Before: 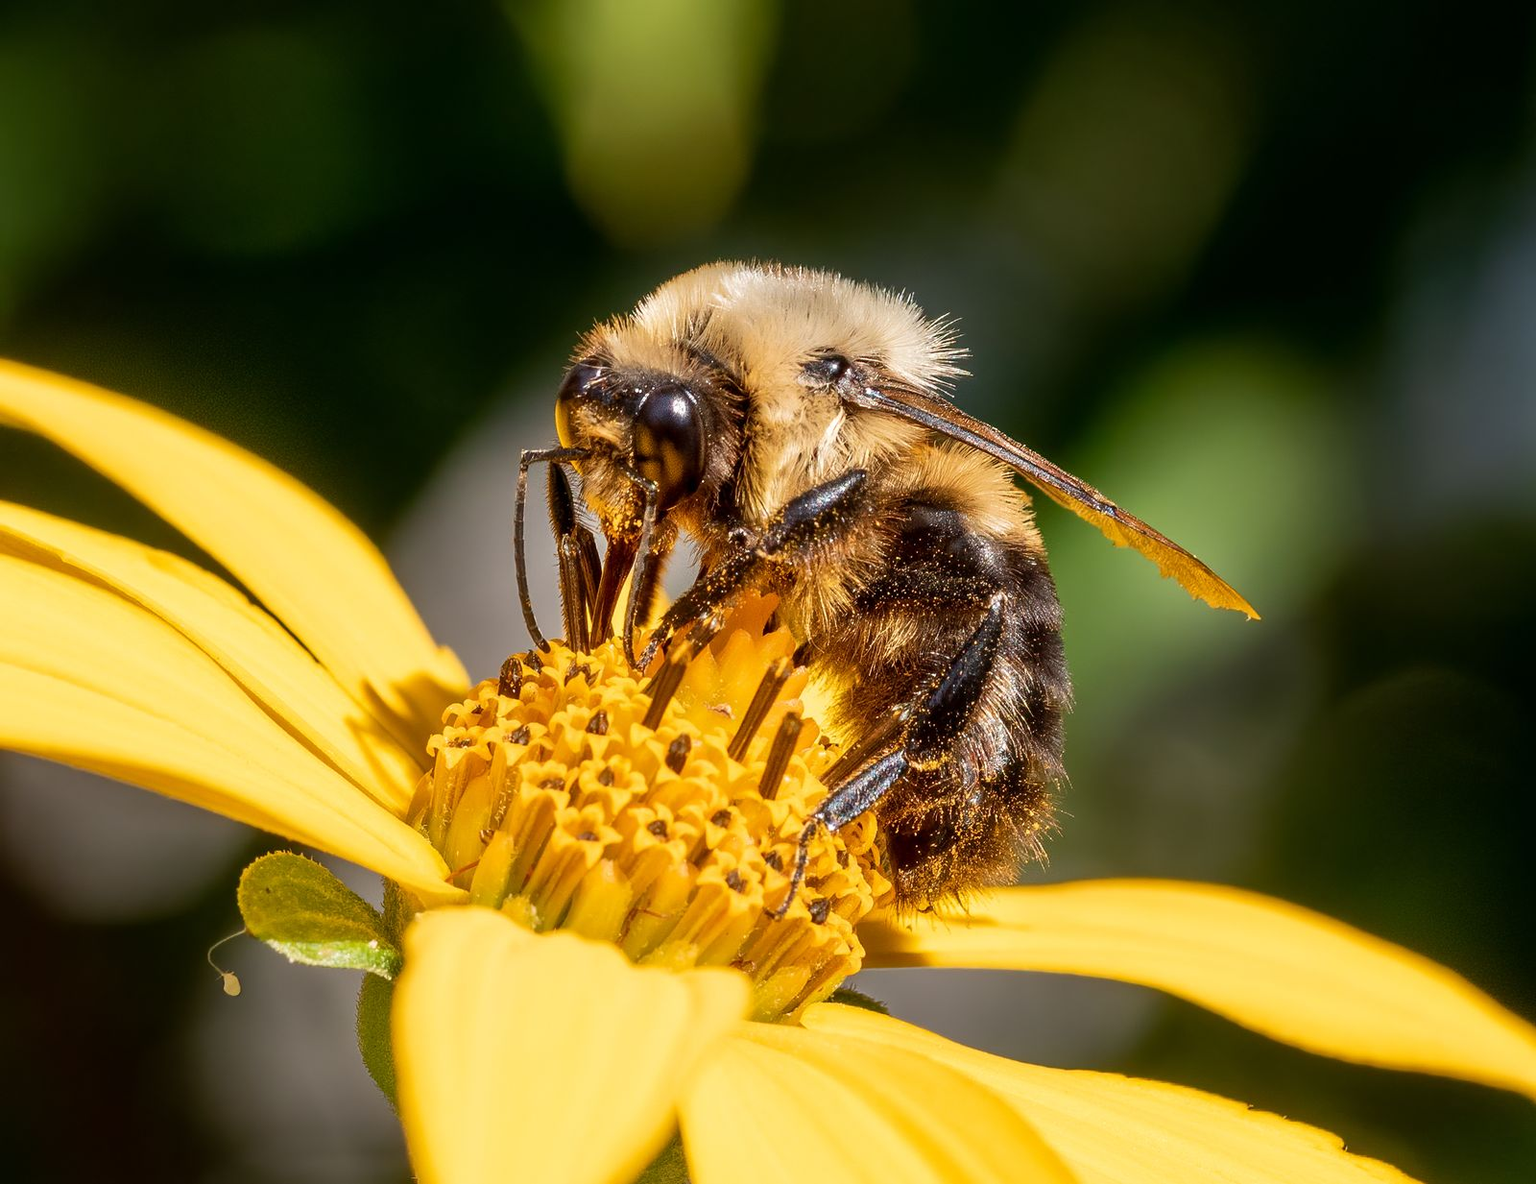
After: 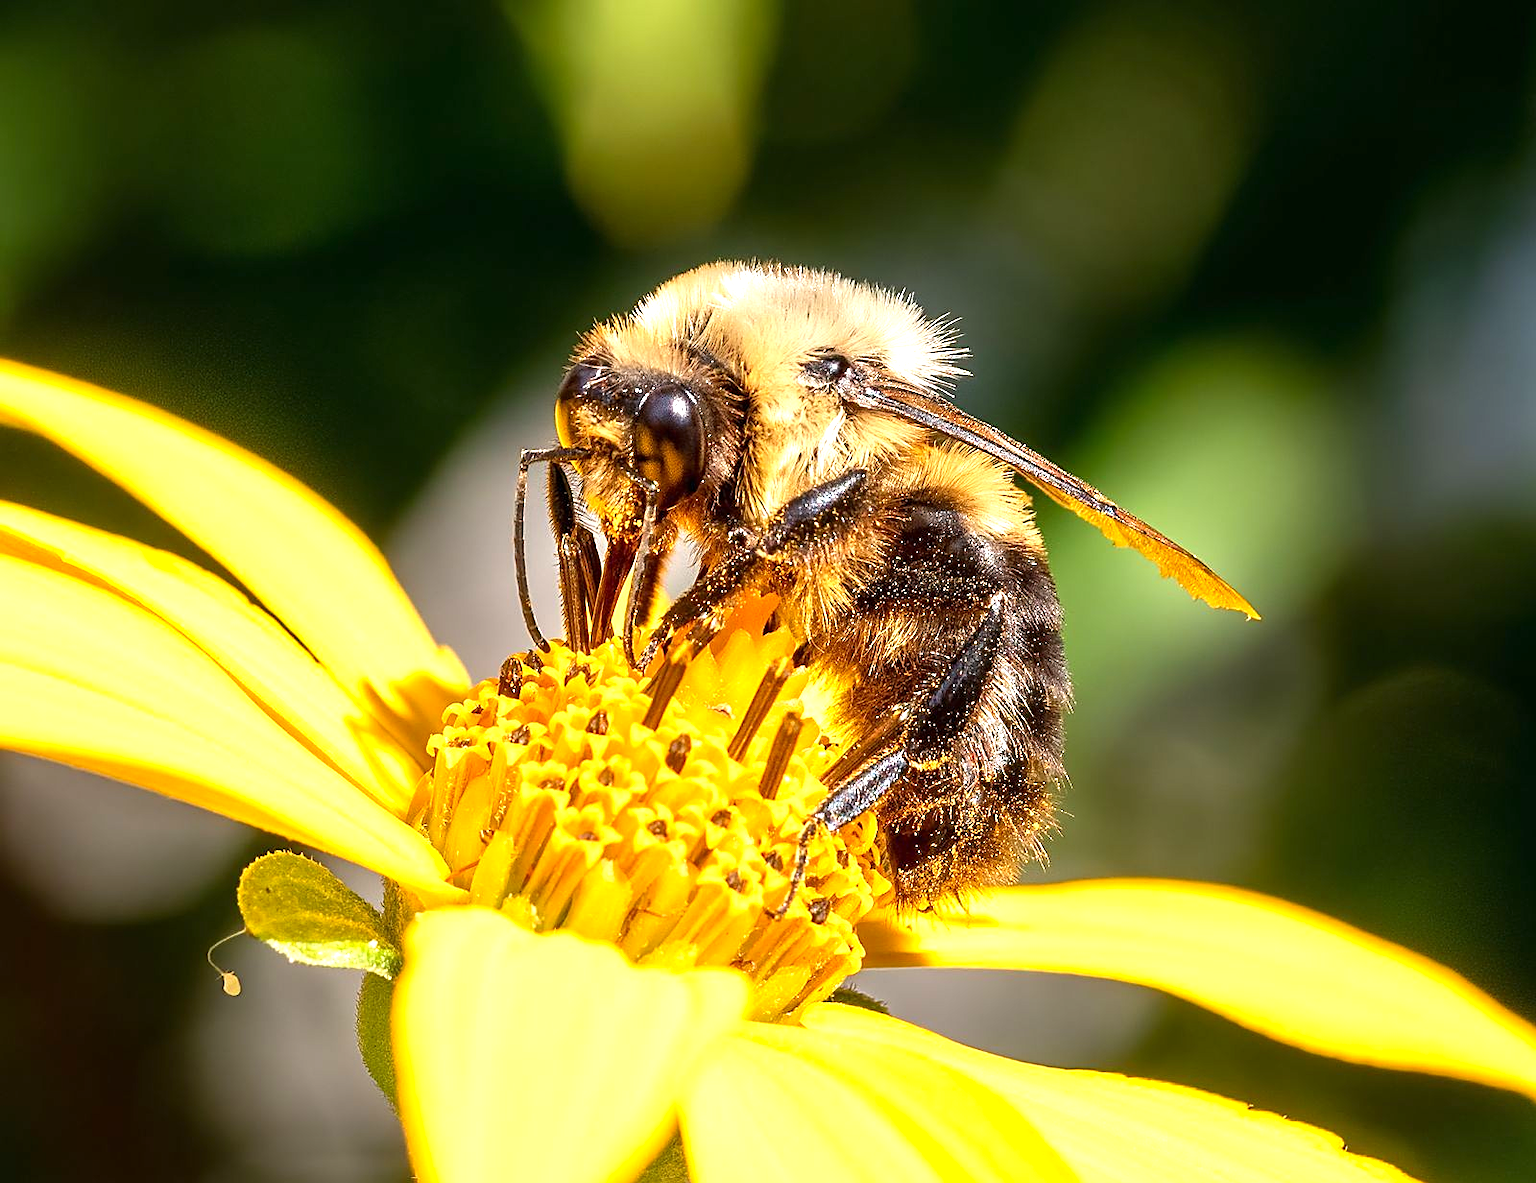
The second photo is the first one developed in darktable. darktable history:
sharpen: on, module defaults
color zones: curves: ch1 [(0, 0.523) (0.143, 0.545) (0.286, 0.52) (0.429, 0.506) (0.571, 0.503) (0.714, 0.503) (0.857, 0.508) (1, 0.523)]
exposure: black level correction 0, exposure 0.9 EV, compensate highlight preservation false
